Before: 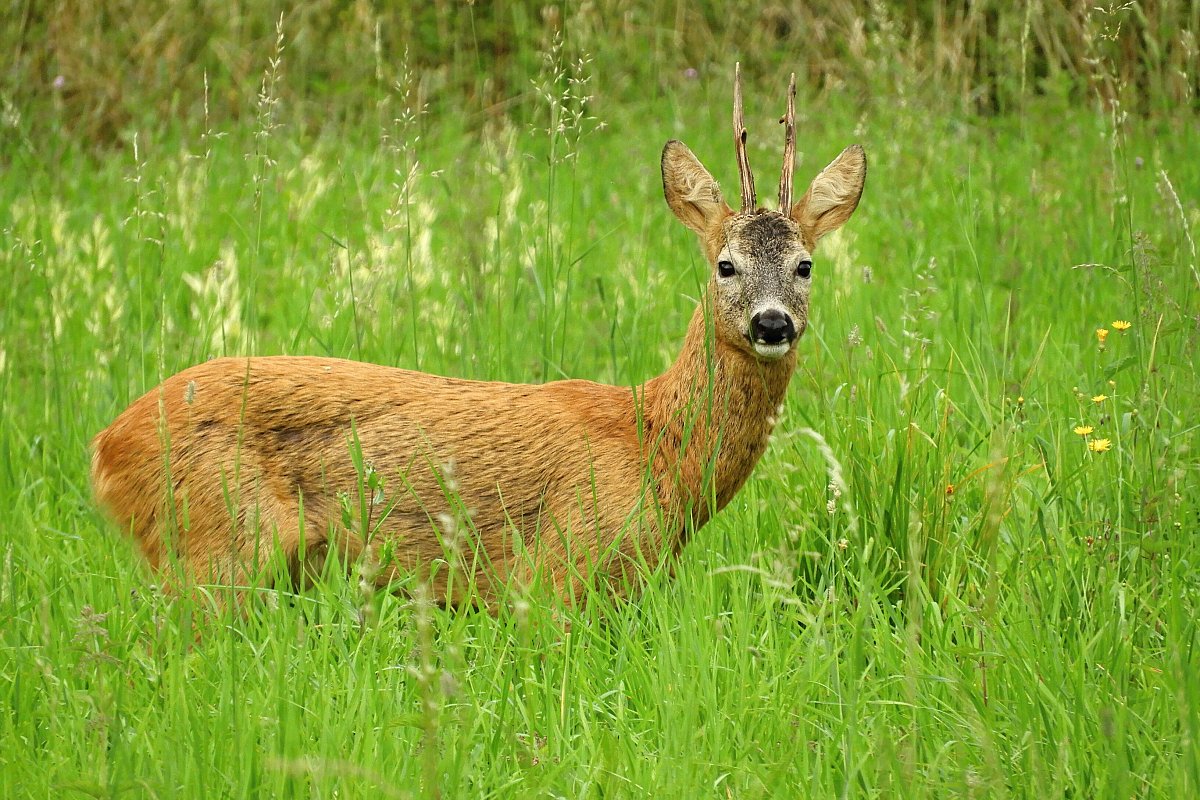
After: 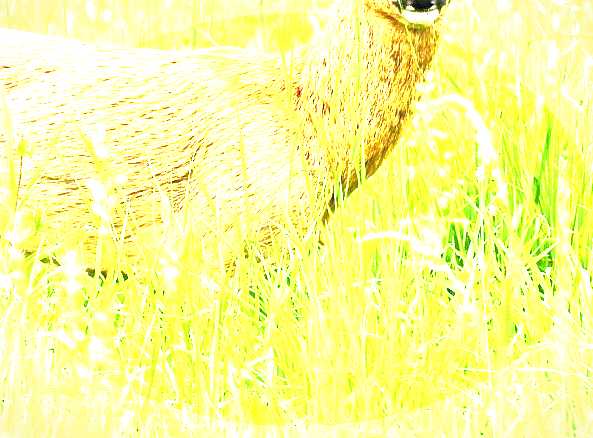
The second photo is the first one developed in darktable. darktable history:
crop: left 29.314%, top 41.695%, right 21.233%, bottom 3.482%
local contrast: mode bilateral grid, contrast 21, coarseness 50, detail 160%, midtone range 0.2
tone equalizer: on, module defaults
vignetting: fall-off start 100.59%, brightness -0.418, saturation -0.289, width/height ratio 1.307, dithering 8-bit output, unbound false
exposure: exposure 3.09 EV, compensate highlight preservation false
